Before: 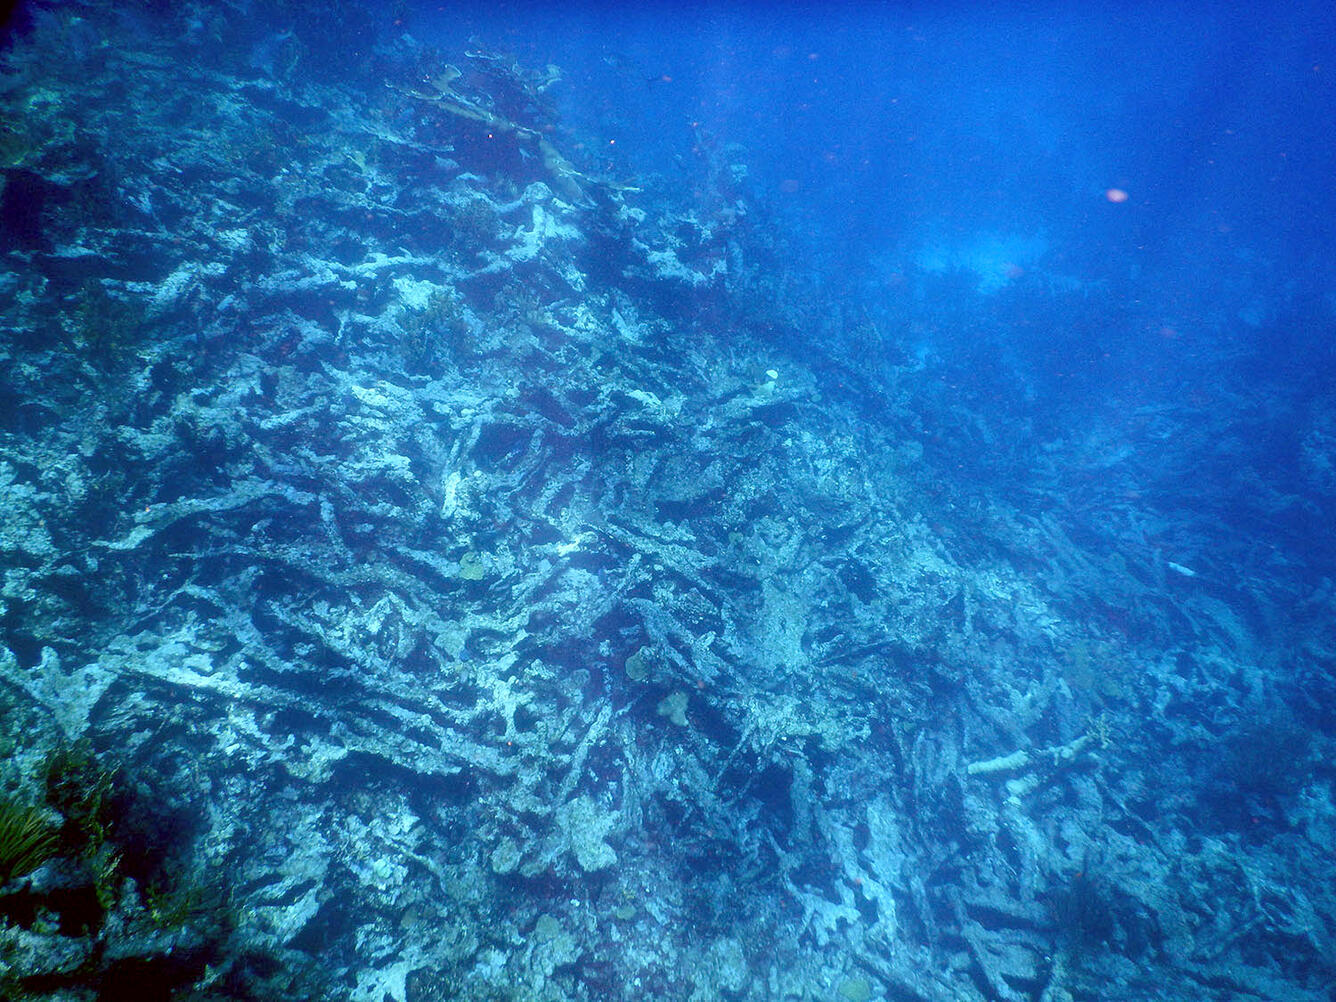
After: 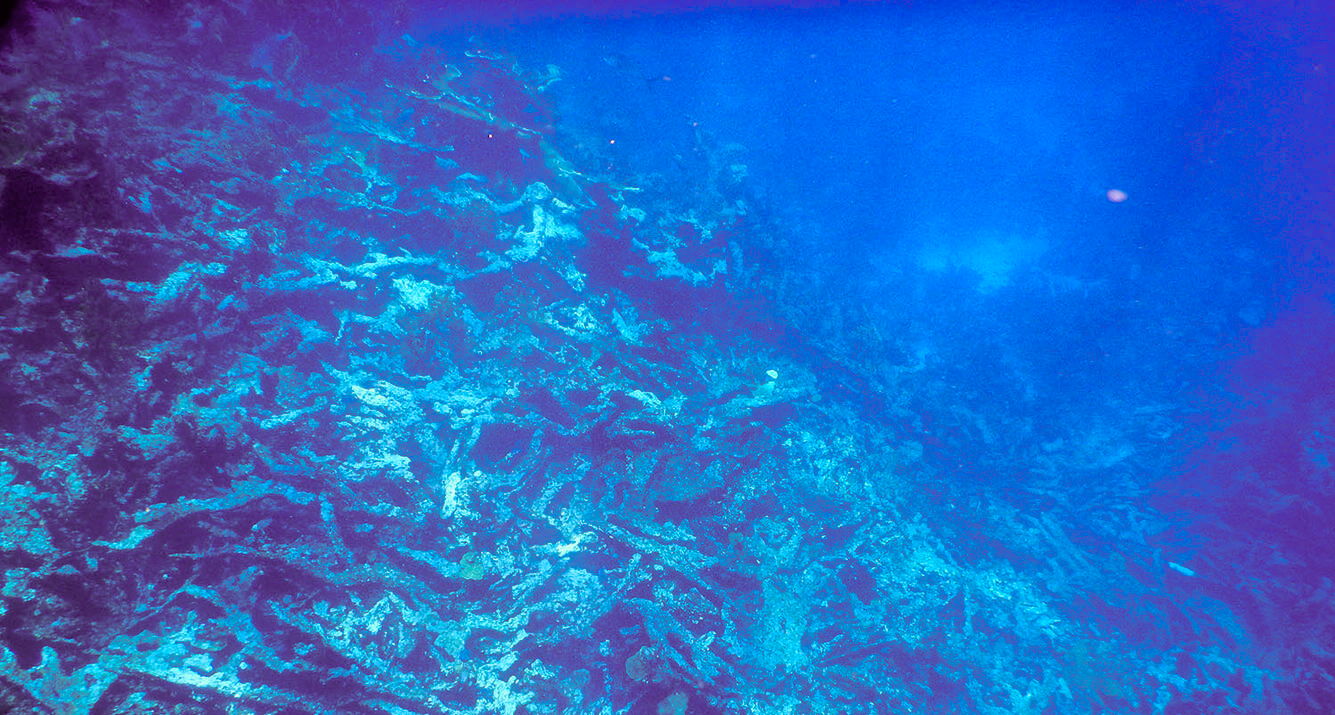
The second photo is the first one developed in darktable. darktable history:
crop: bottom 28.576%
color balance rgb: perceptual saturation grading › global saturation 20%, global vibrance 20%
split-toning: shadows › hue 277.2°, shadows › saturation 0.74
